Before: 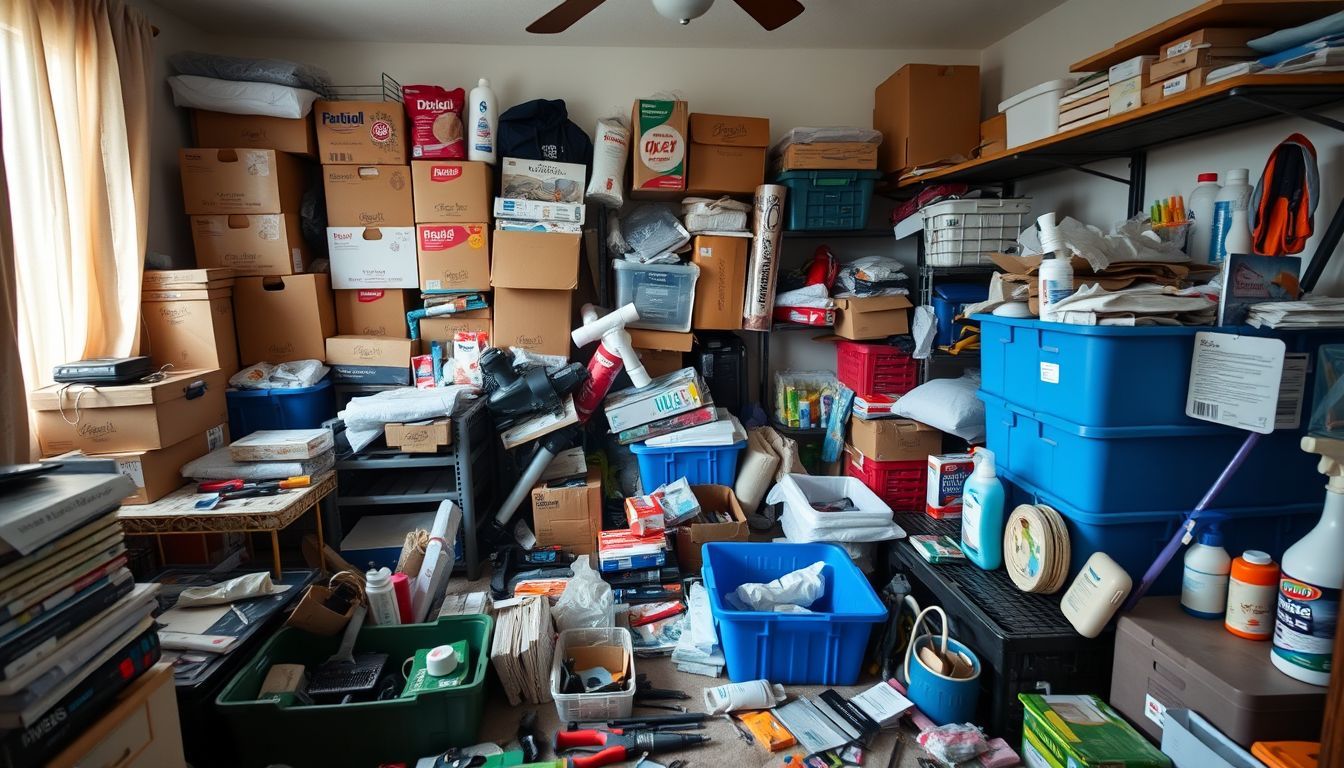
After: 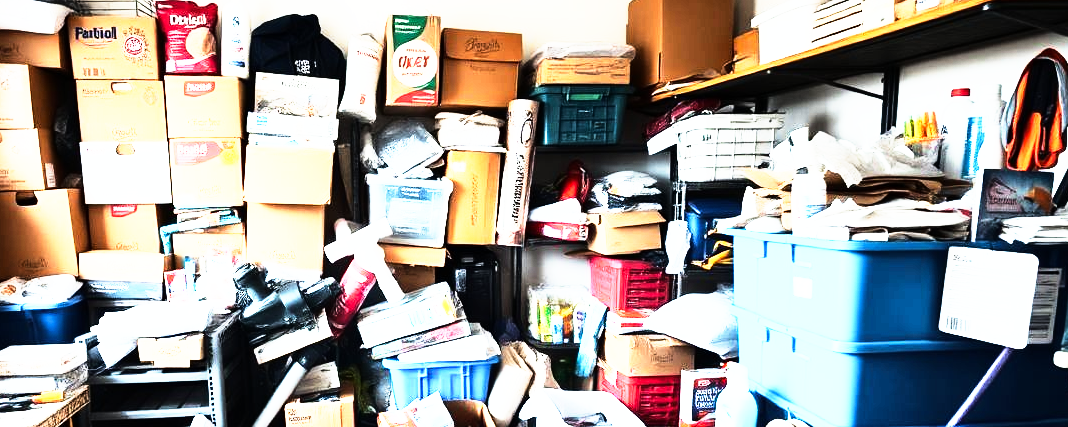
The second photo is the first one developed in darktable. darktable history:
crop: left 18.38%, top 11.092%, right 2.134%, bottom 33.217%
rgb curve: curves: ch0 [(0, 0) (0.21, 0.15) (0.24, 0.21) (0.5, 0.75) (0.75, 0.96) (0.89, 0.99) (1, 1)]; ch1 [(0, 0.02) (0.21, 0.13) (0.25, 0.2) (0.5, 0.67) (0.75, 0.9) (0.89, 0.97) (1, 1)]; ch2 [(0, 0.02) (0.21, 0.13) (0.25, 0.2) (0.5, 0.67) (0.75, 0.9) (0.89, 0.97) (1, 1)], compensate middle gray true
exposure: exposure 0.657 EV, compensate highlight preservation false
base curve: curves: ch0 [(0, 0) (0.495, 0.917) (1, 1)], preserve colors none
